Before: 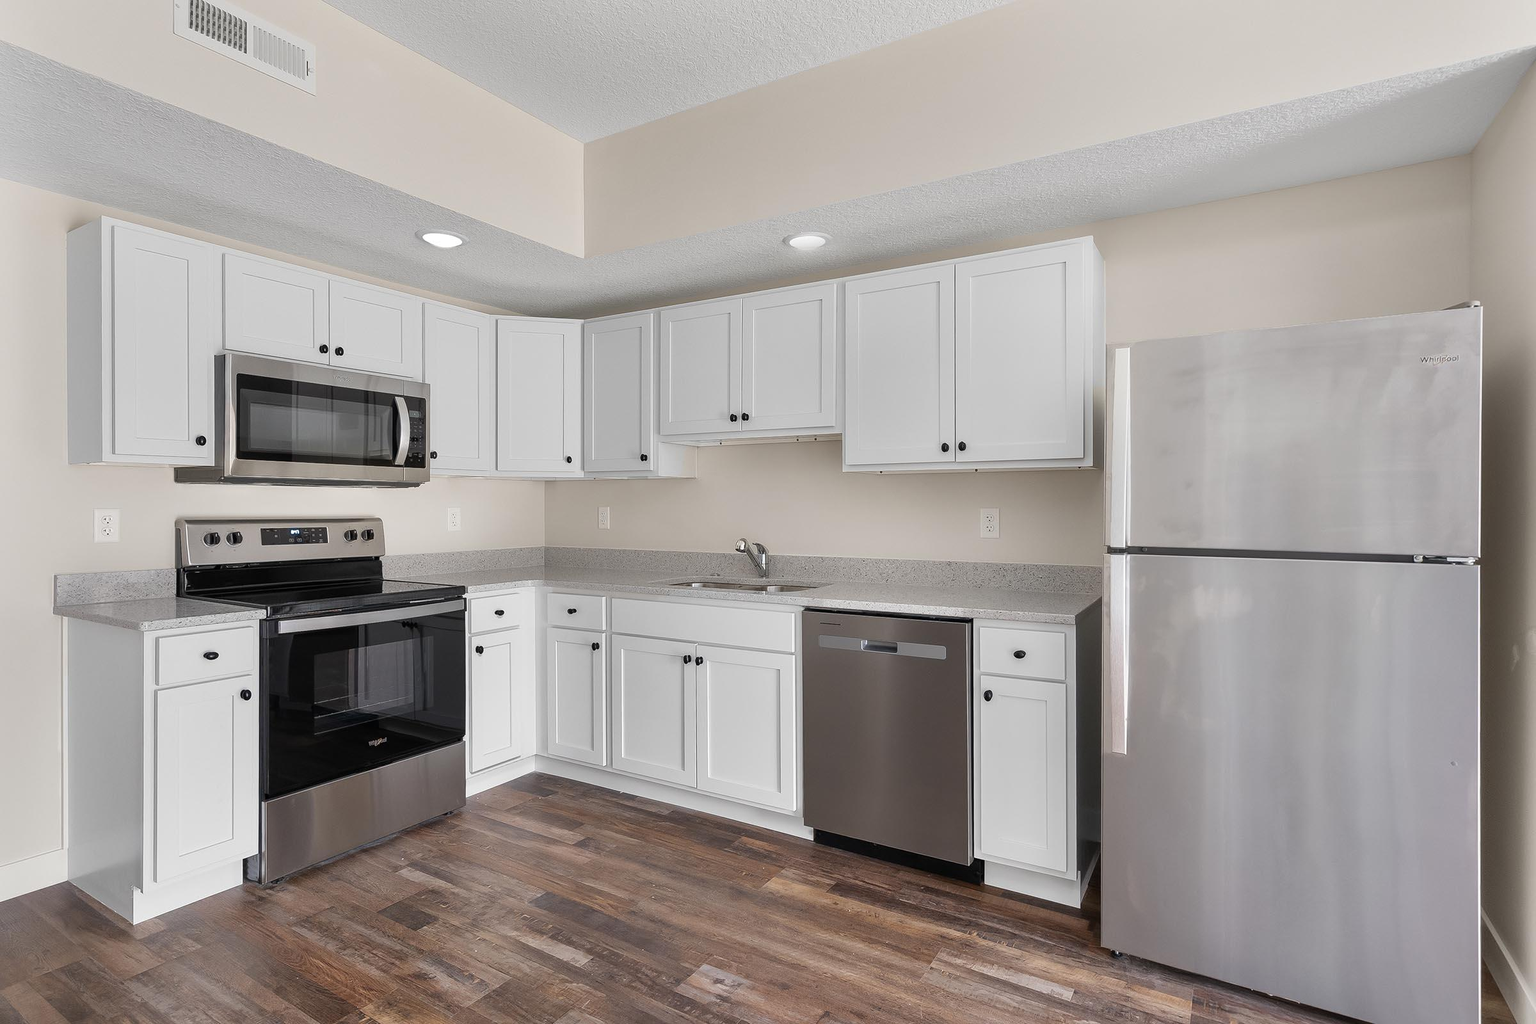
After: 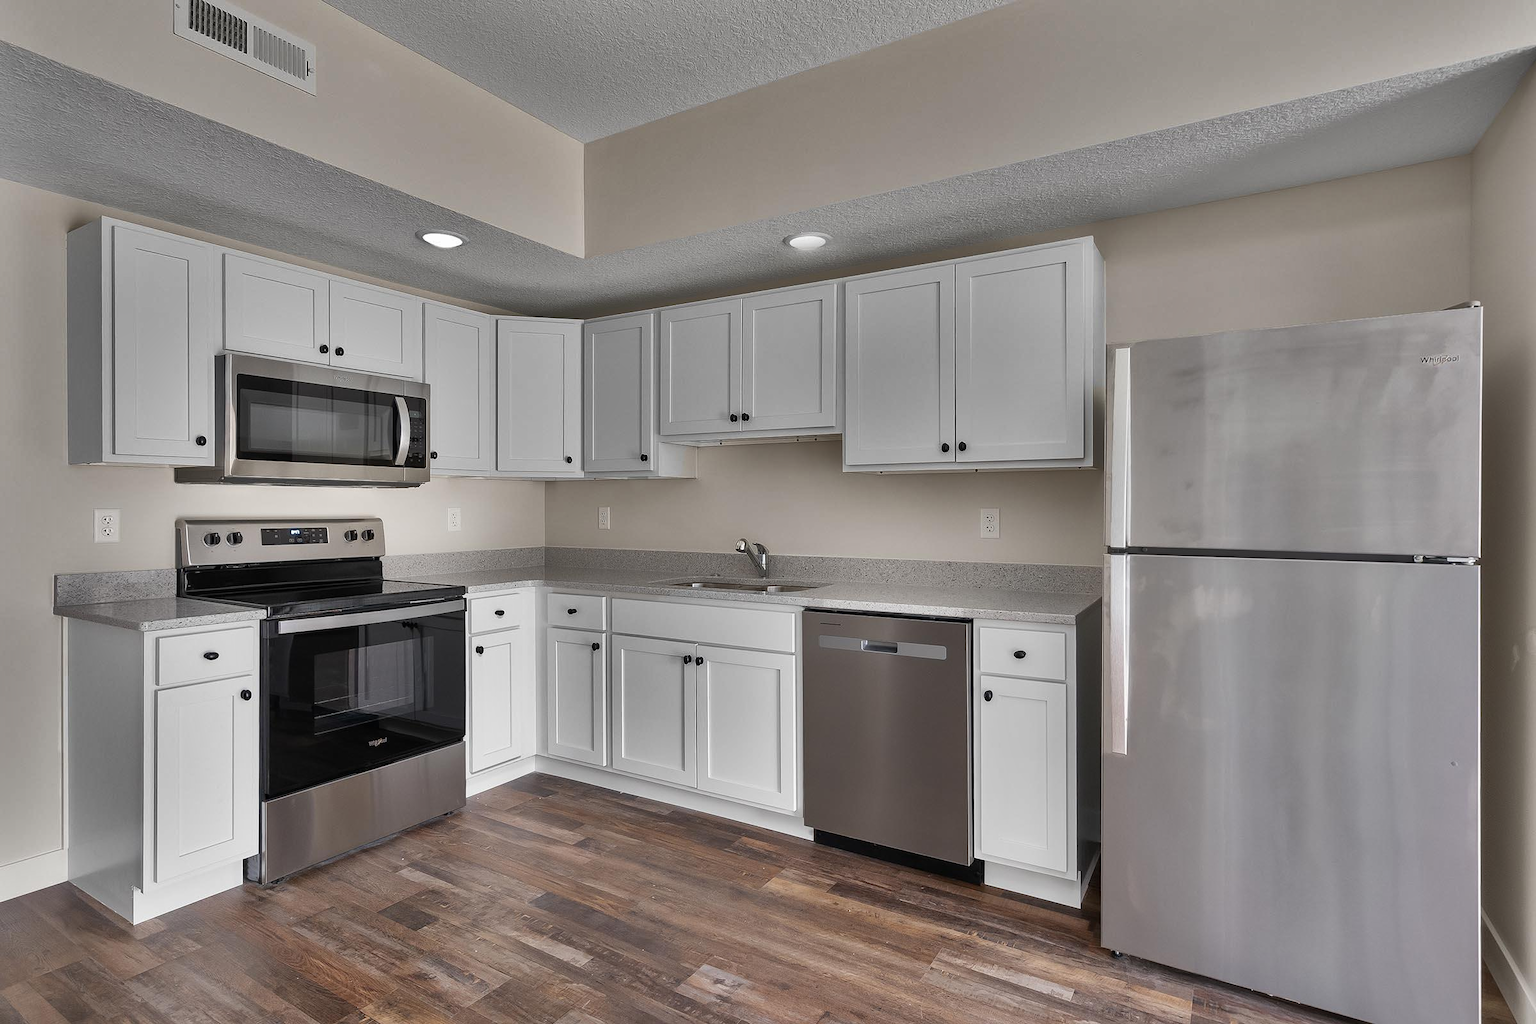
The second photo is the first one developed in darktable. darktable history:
shadows and highlights: shadows 24.38, highlights -76.54, soften with gaussian
